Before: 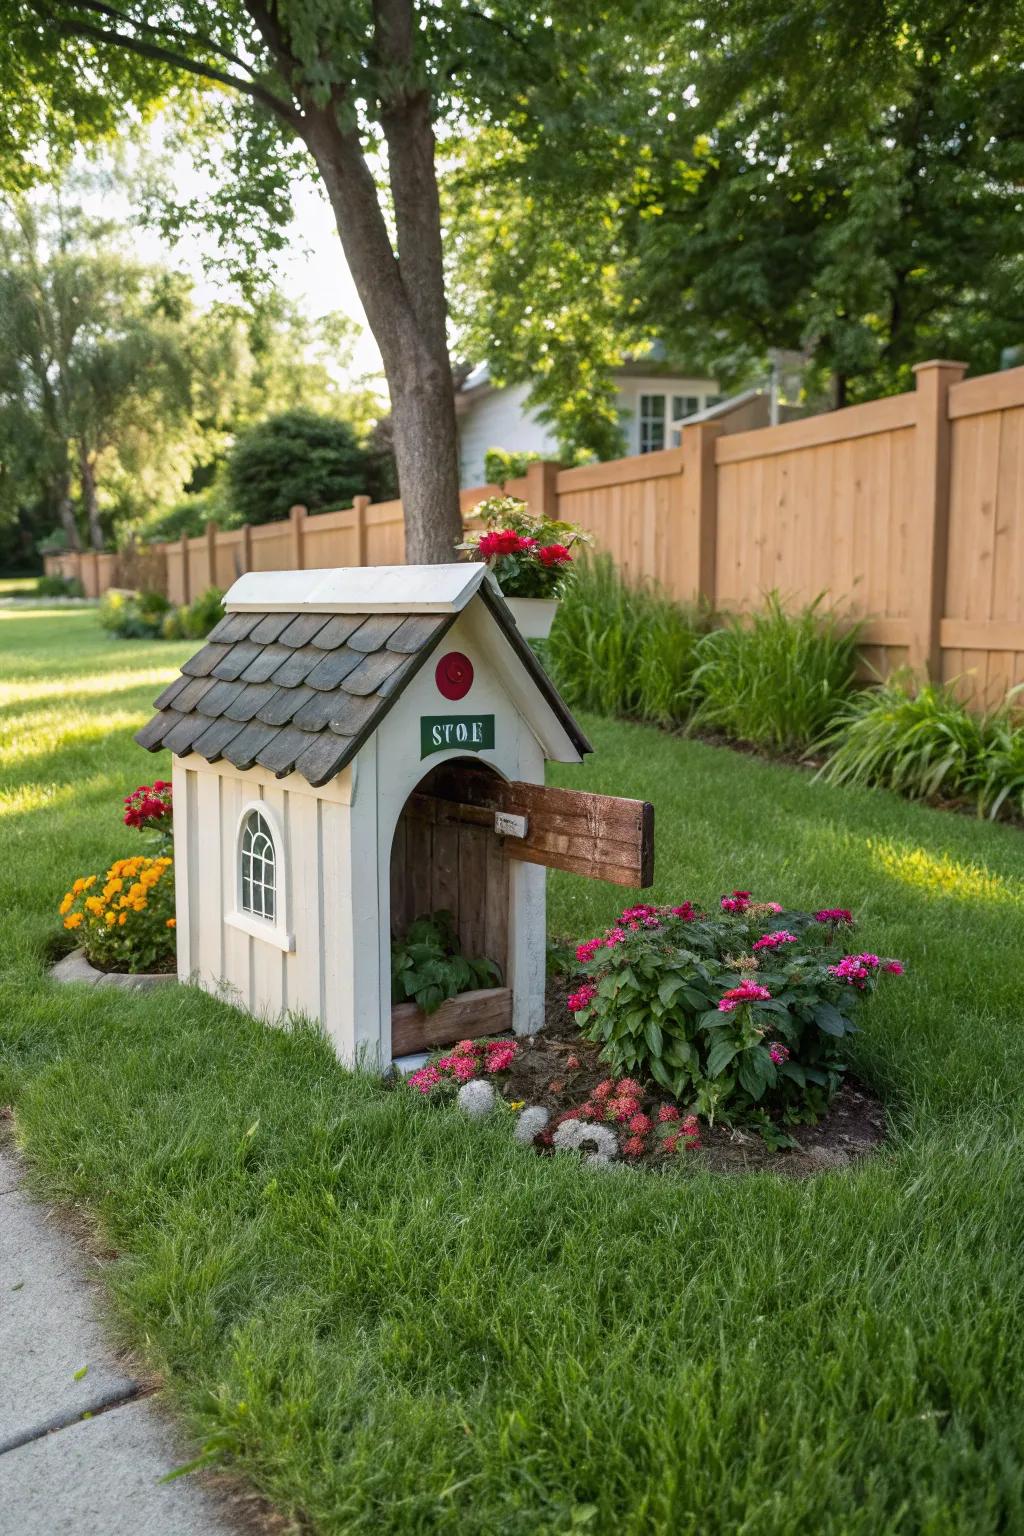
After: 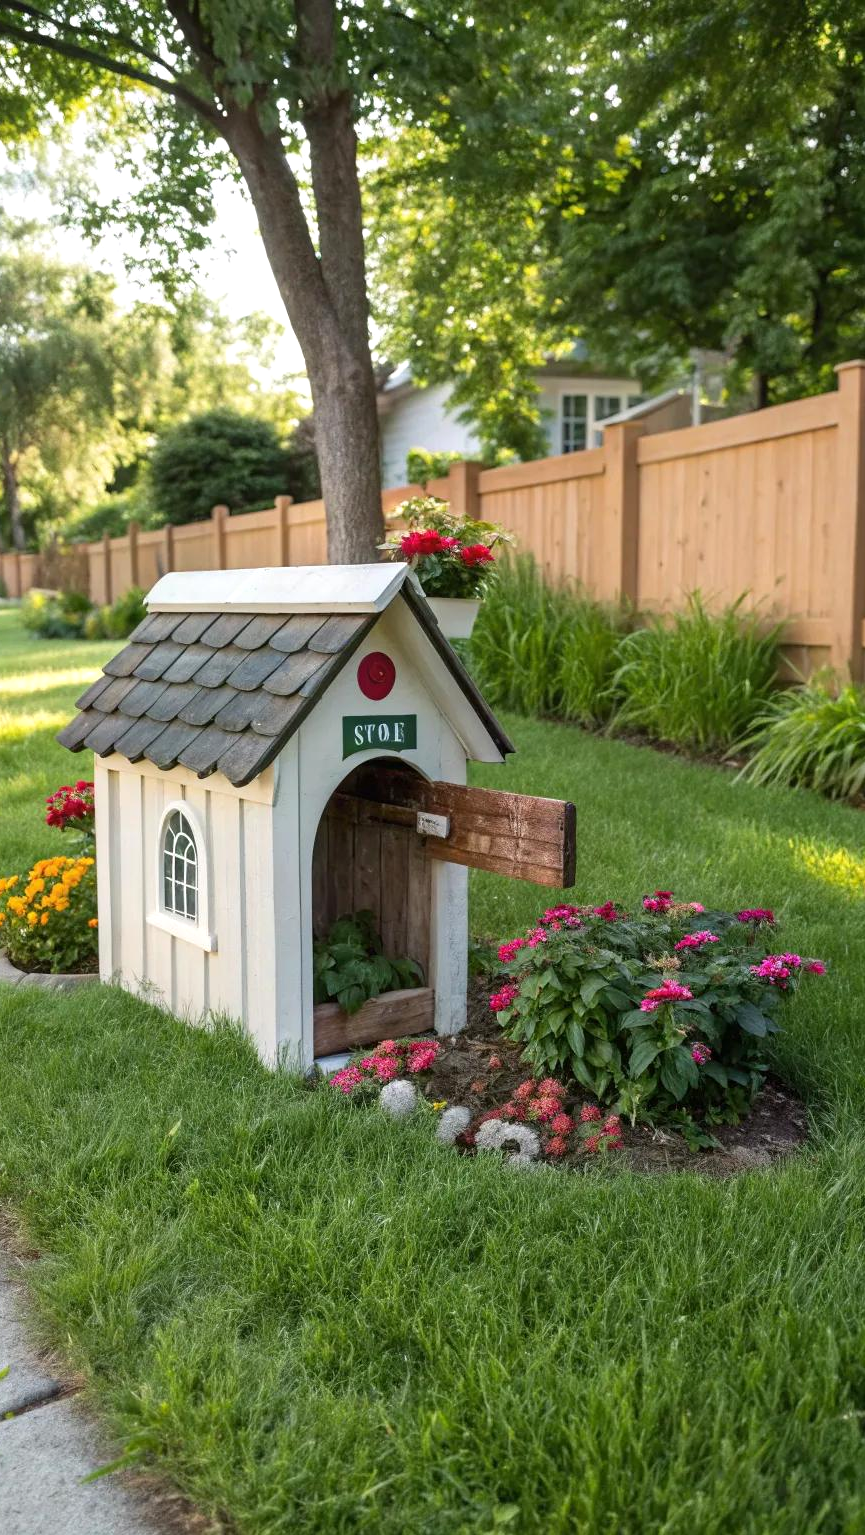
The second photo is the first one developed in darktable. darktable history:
crop: left 7.617%, right 7.852%
exposure: exposure 0.187 EV, compensate highlight preservation false
